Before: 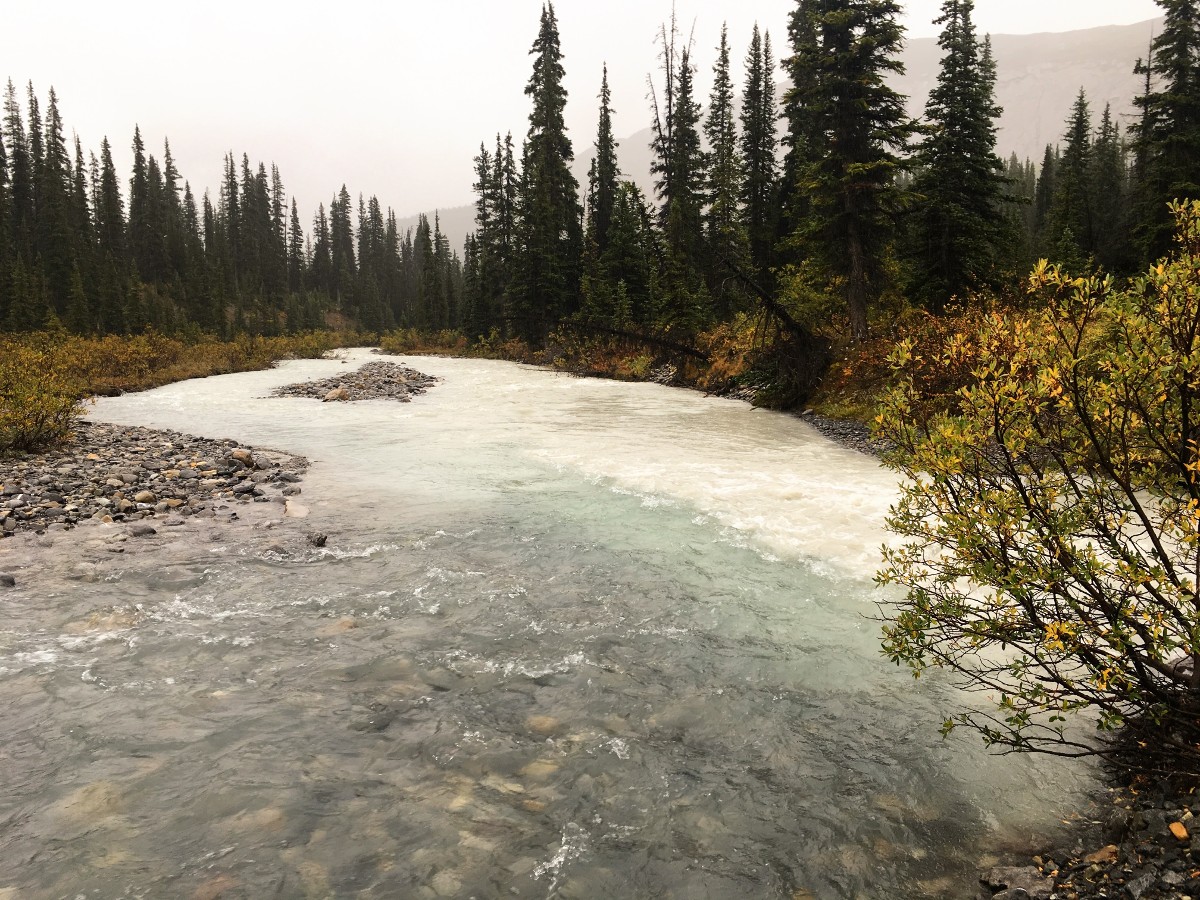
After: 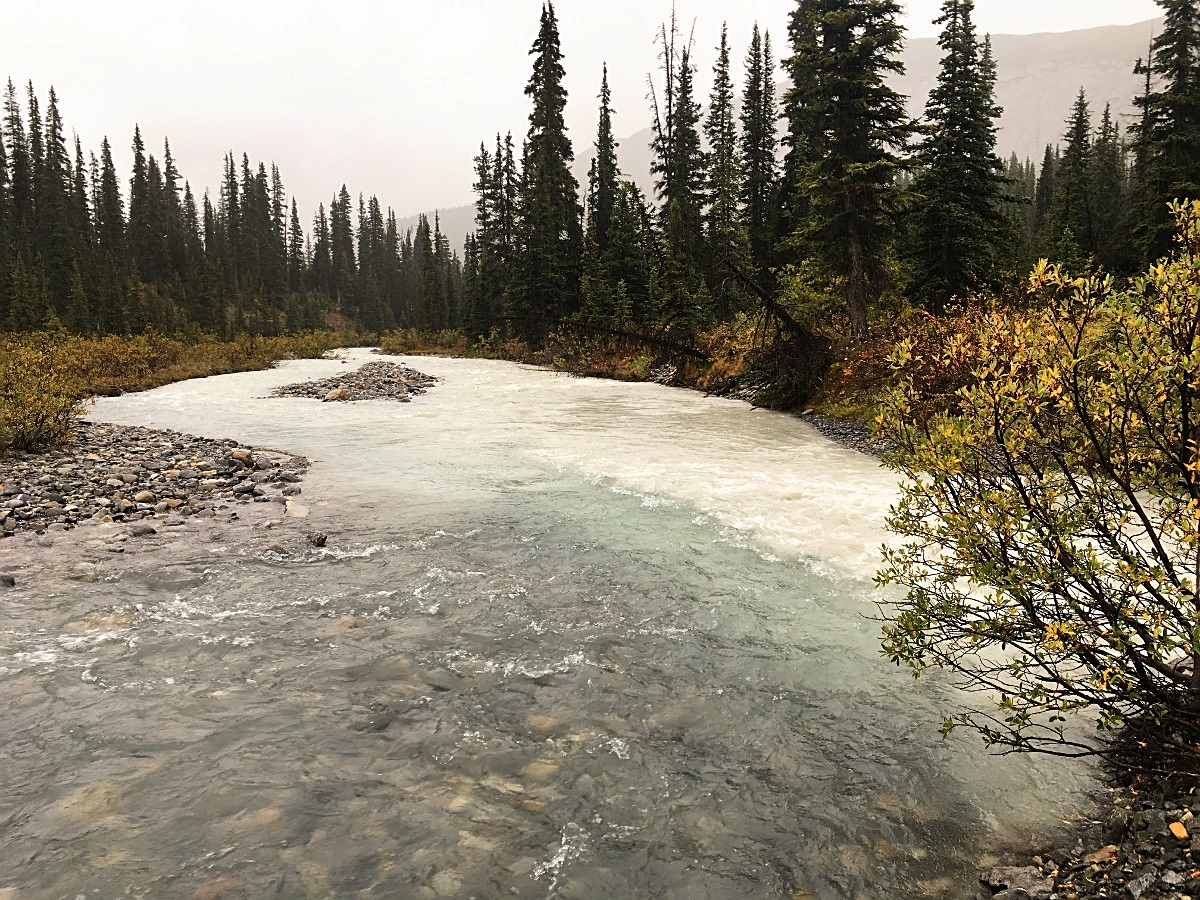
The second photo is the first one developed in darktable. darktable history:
sharpen: amount 0.489
shadows and highlights: soften with gaussian
tone equalizer: on, module defaults
